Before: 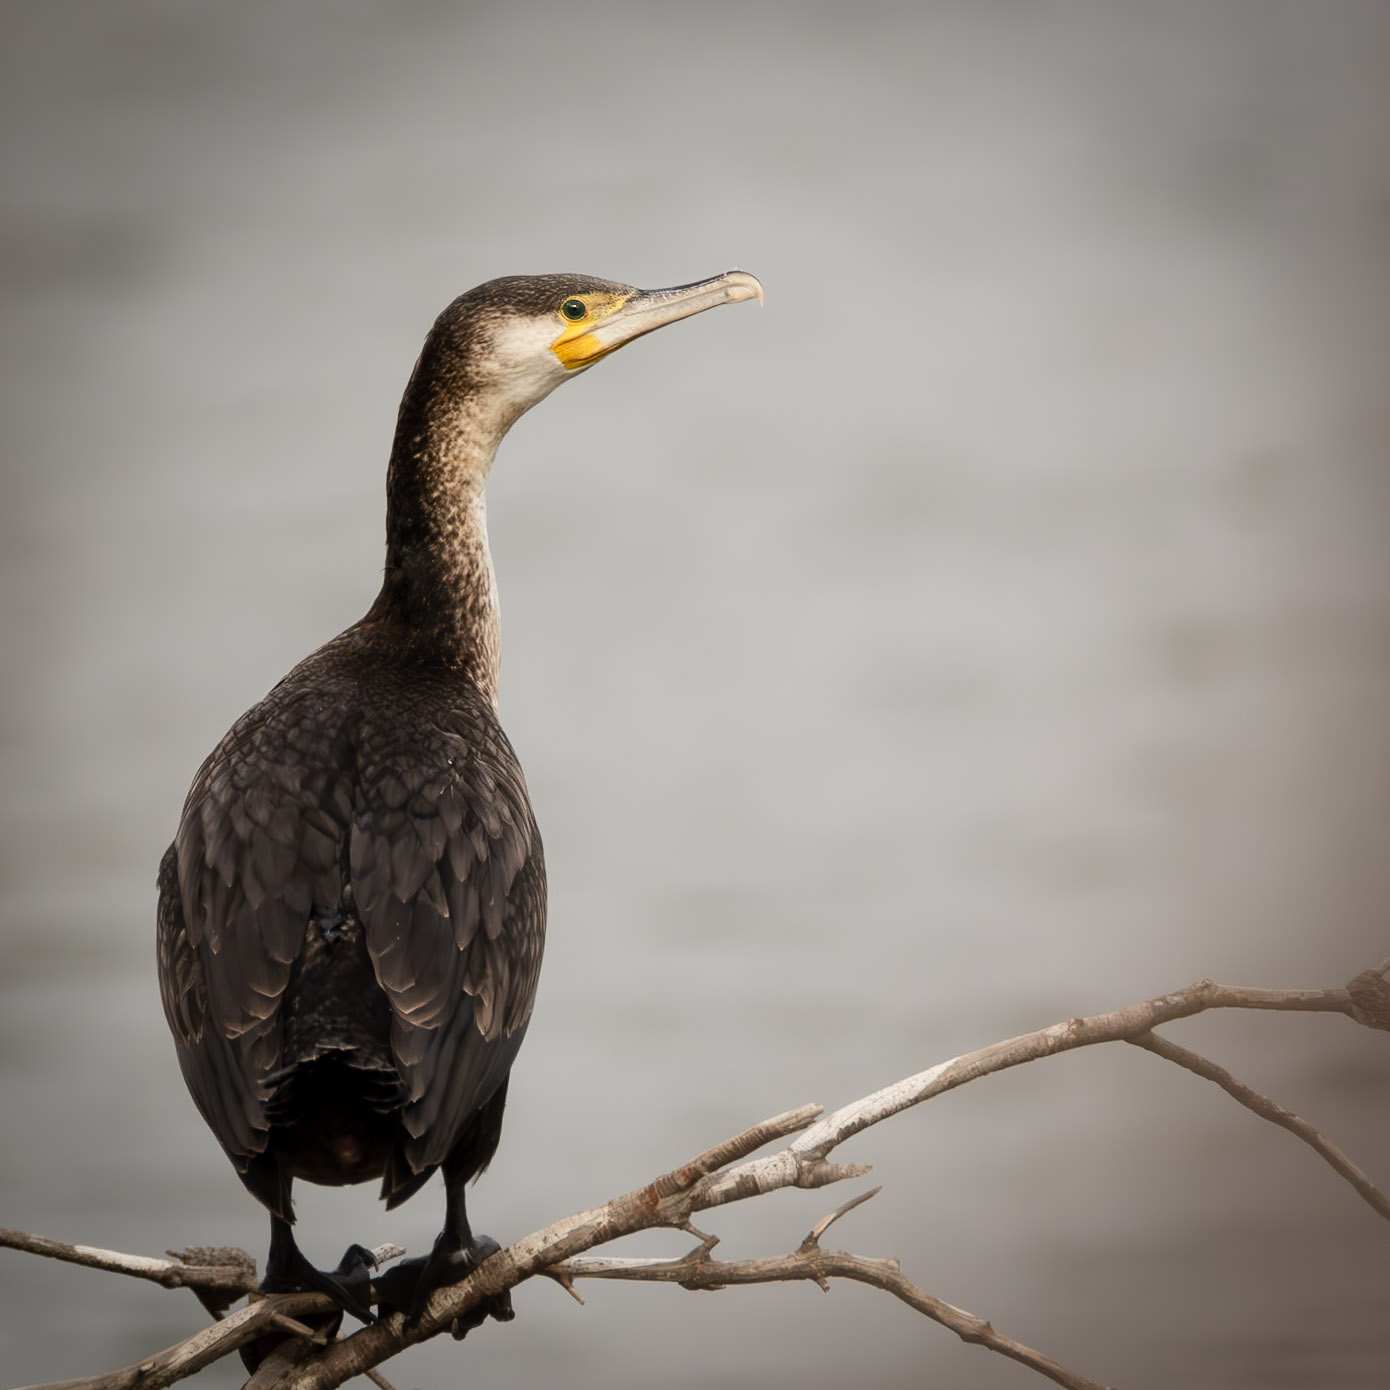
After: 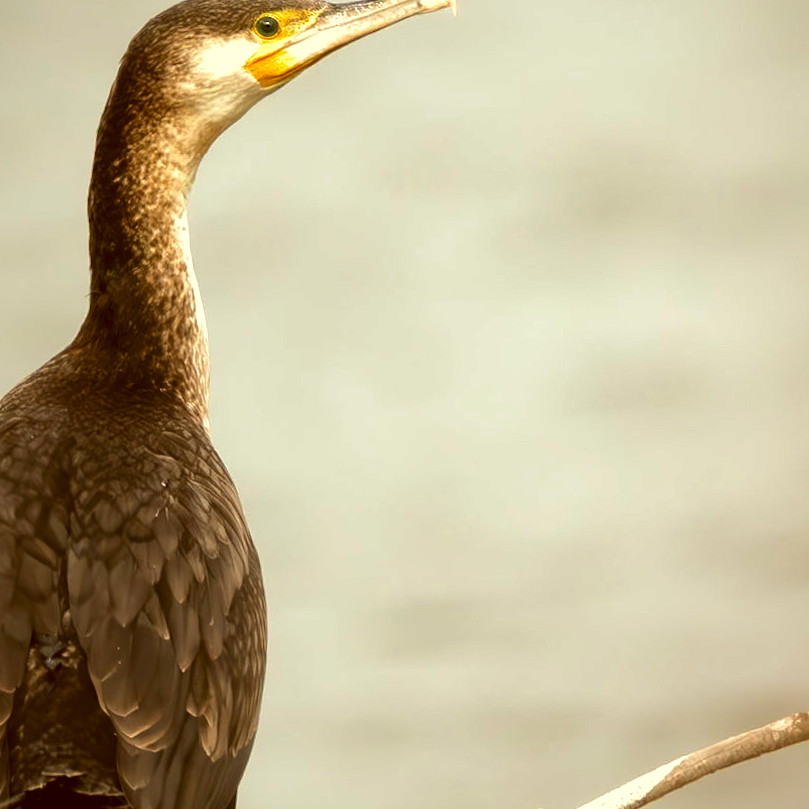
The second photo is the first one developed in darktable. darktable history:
rotate and perspective: rotation -2.56°, automatic cropping off
exposure: black level correction 0, exposure 0.7 EV, compensate exposure bias true, compensate highlight preservation false
color correction: highlights a* -5.3, highlights b* 9.8, shadows a* 9.8, shadows b* 24.26
shadows and highlights: shadows 30
crop and rotate: left 22.13%, top 22.054%, right 22.026%, bottom 22.102%
